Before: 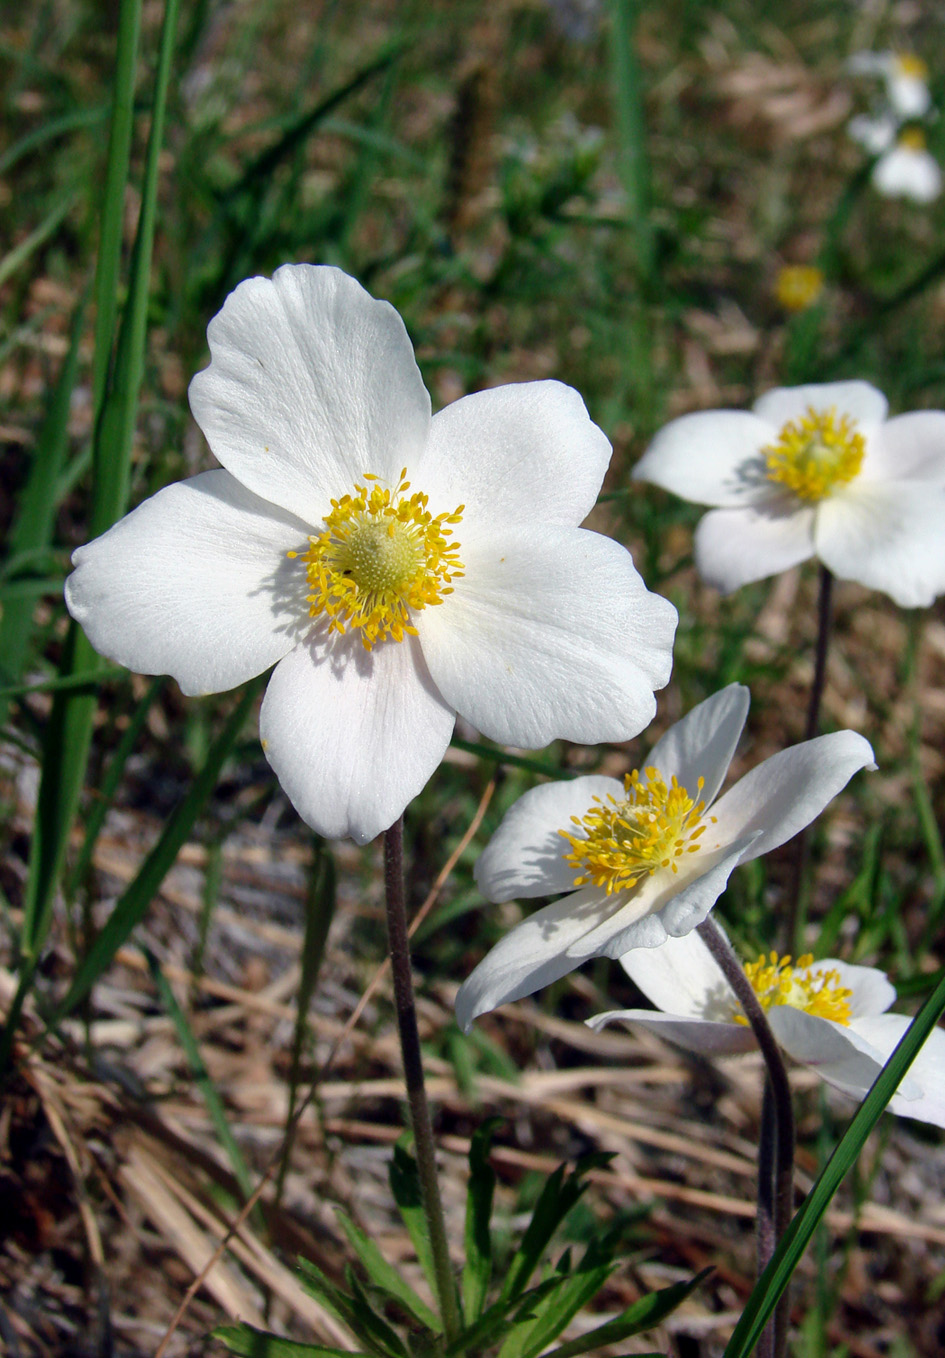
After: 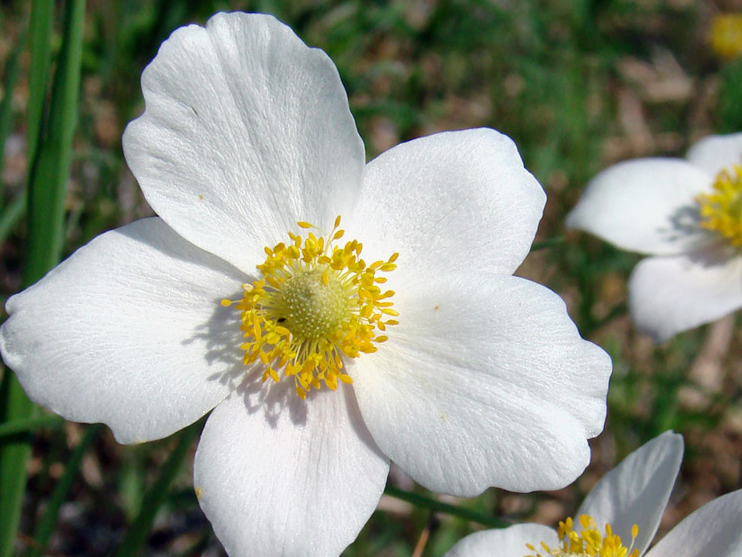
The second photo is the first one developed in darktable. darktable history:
crop: left 7.078%, top 18.569%, right 14.404%, bottom 40.373%
